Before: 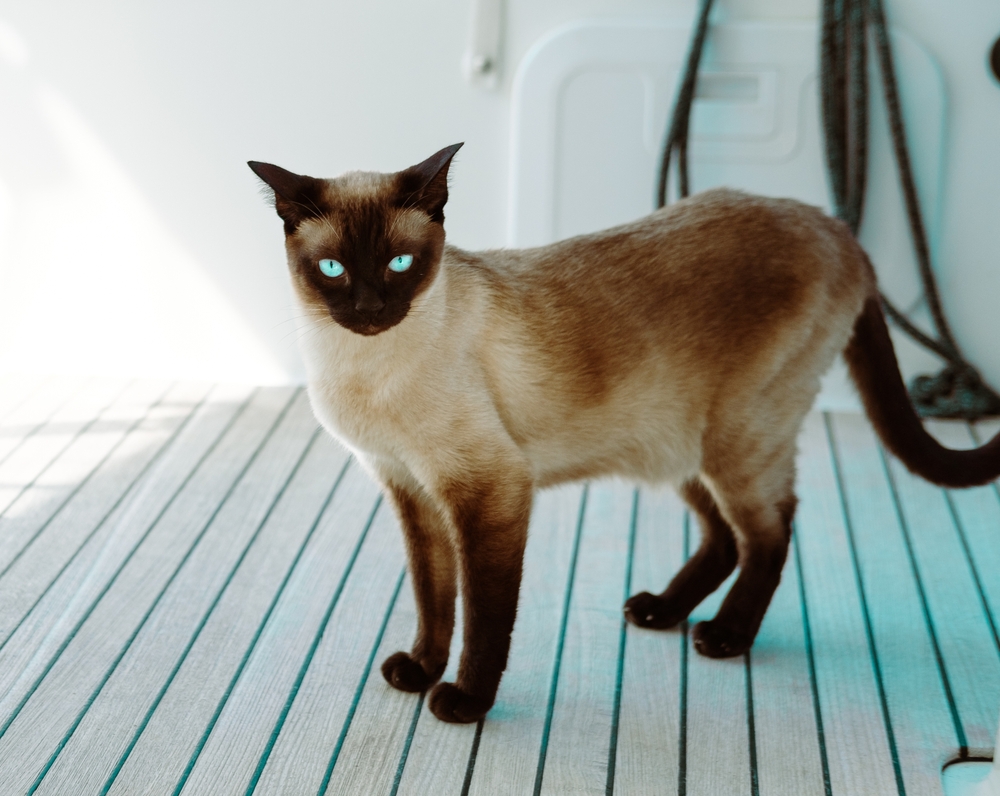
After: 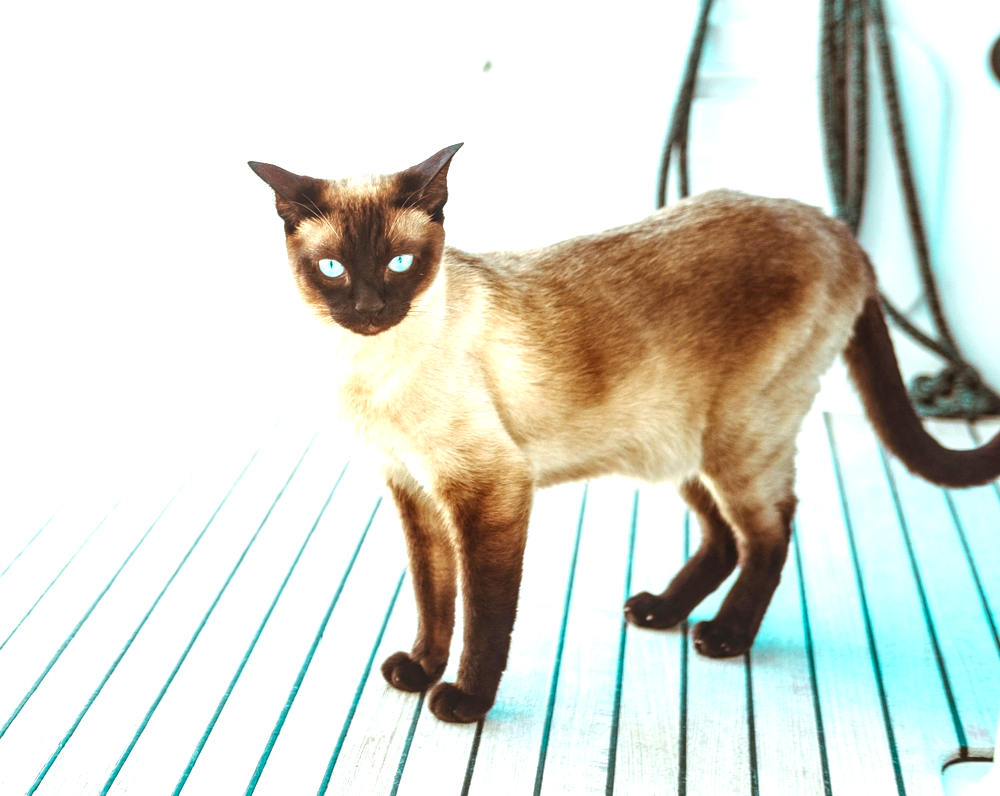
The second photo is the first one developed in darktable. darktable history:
exposure: black level correction 0, exposure 1.45 EV, compensate exposure bias true, compensate highlight preservation false
local contrast: on, module defaults
